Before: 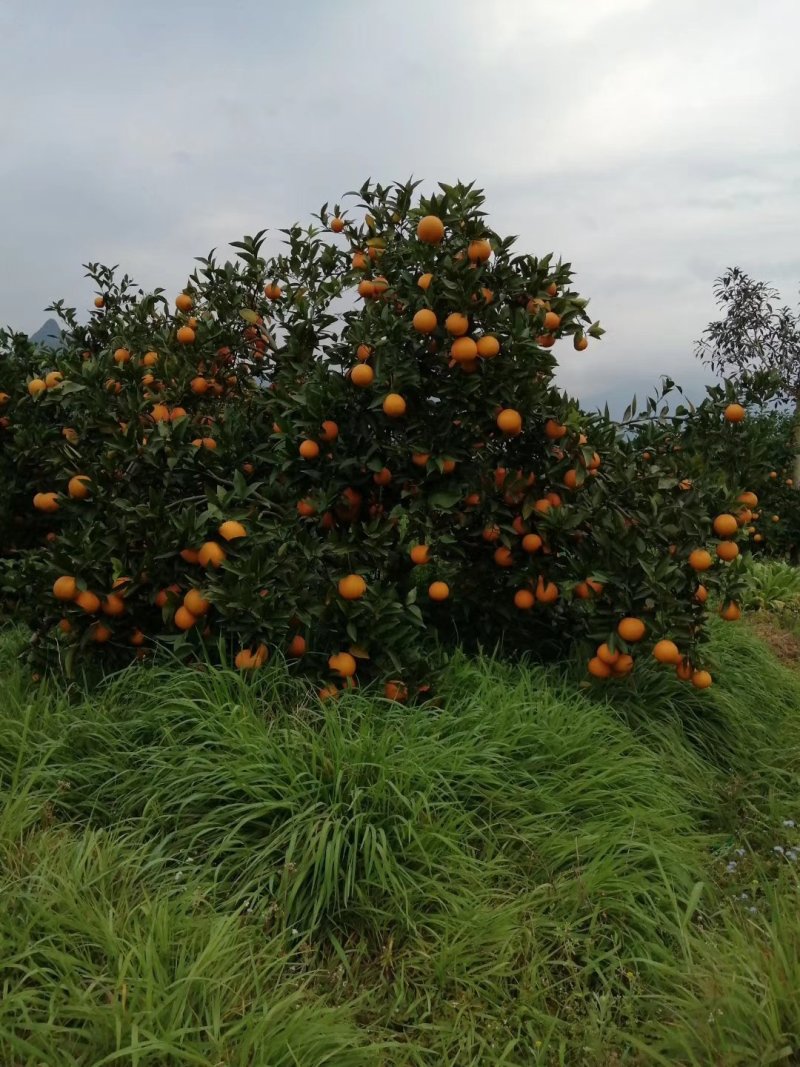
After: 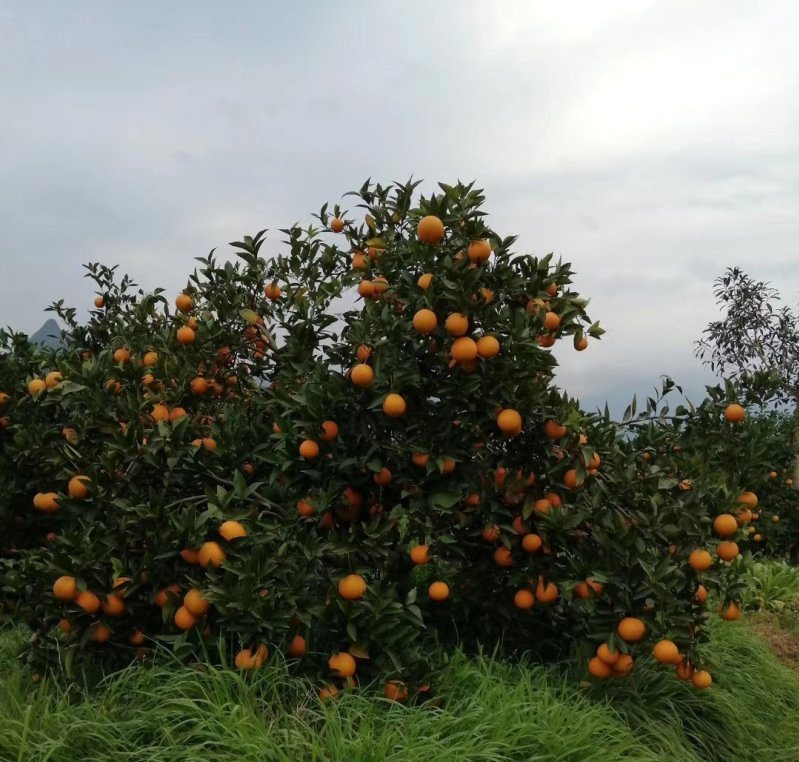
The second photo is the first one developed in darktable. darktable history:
exposure: exposure 0.131 EV, compensate highlight preservation false
crop: bottom 28.576%
